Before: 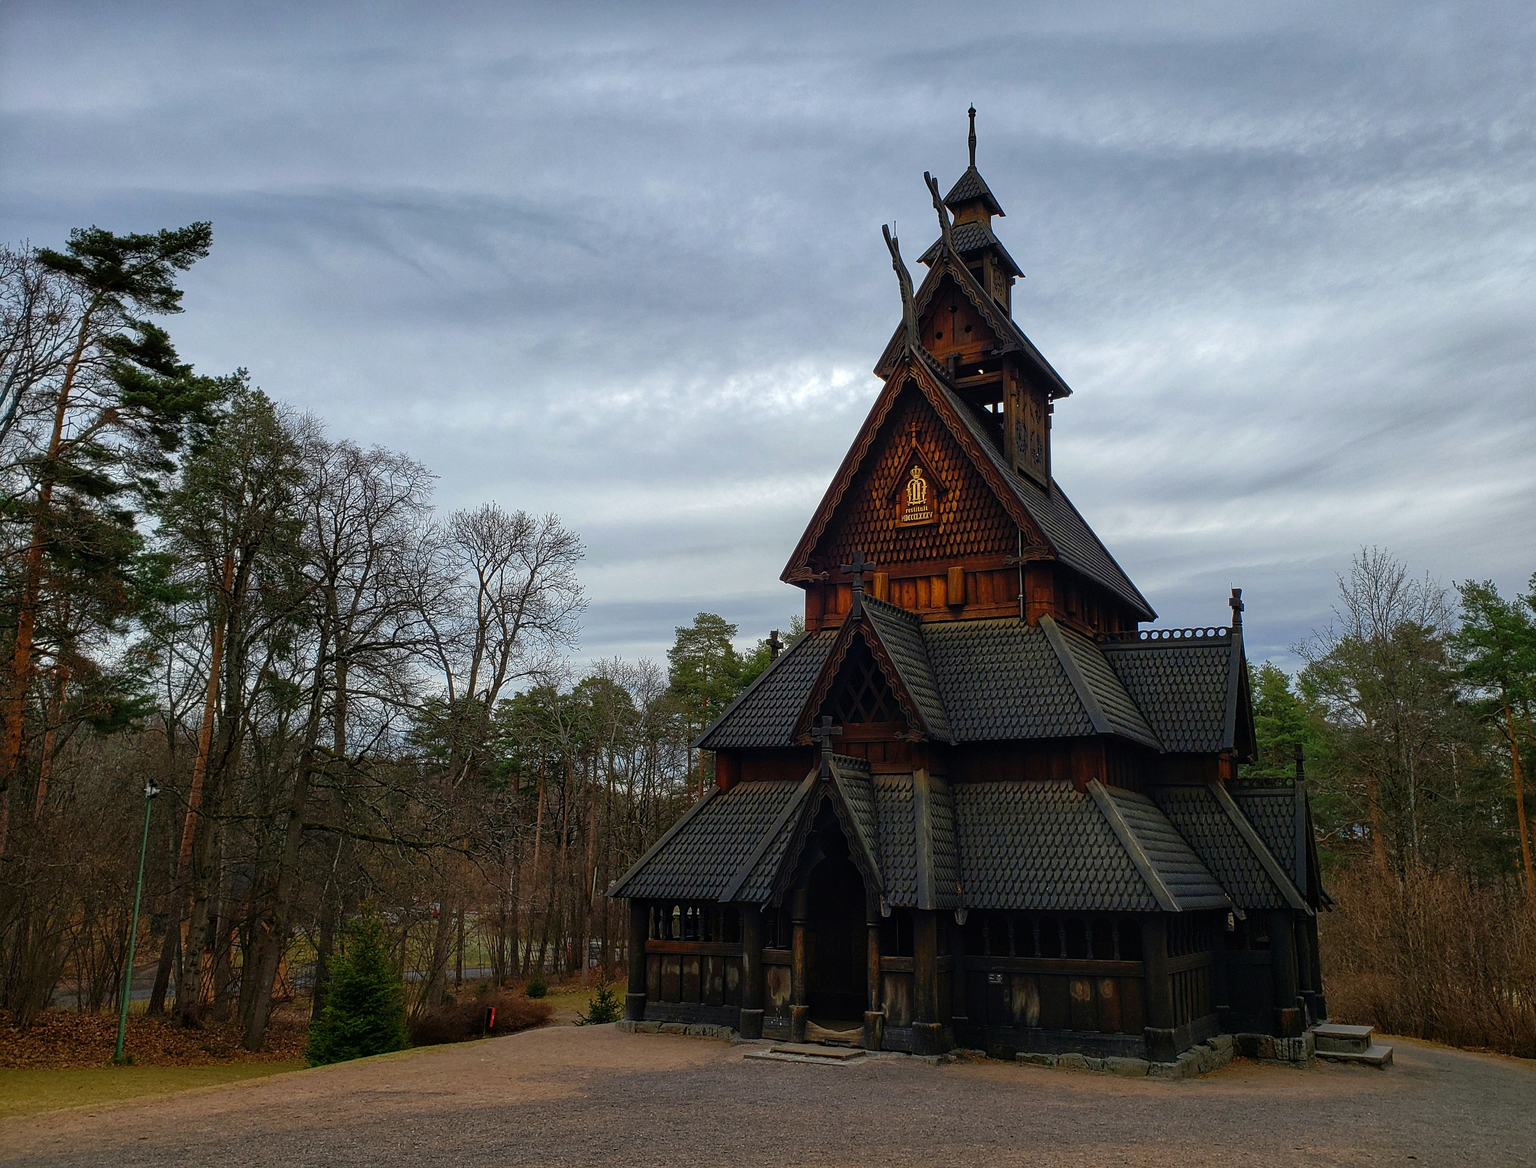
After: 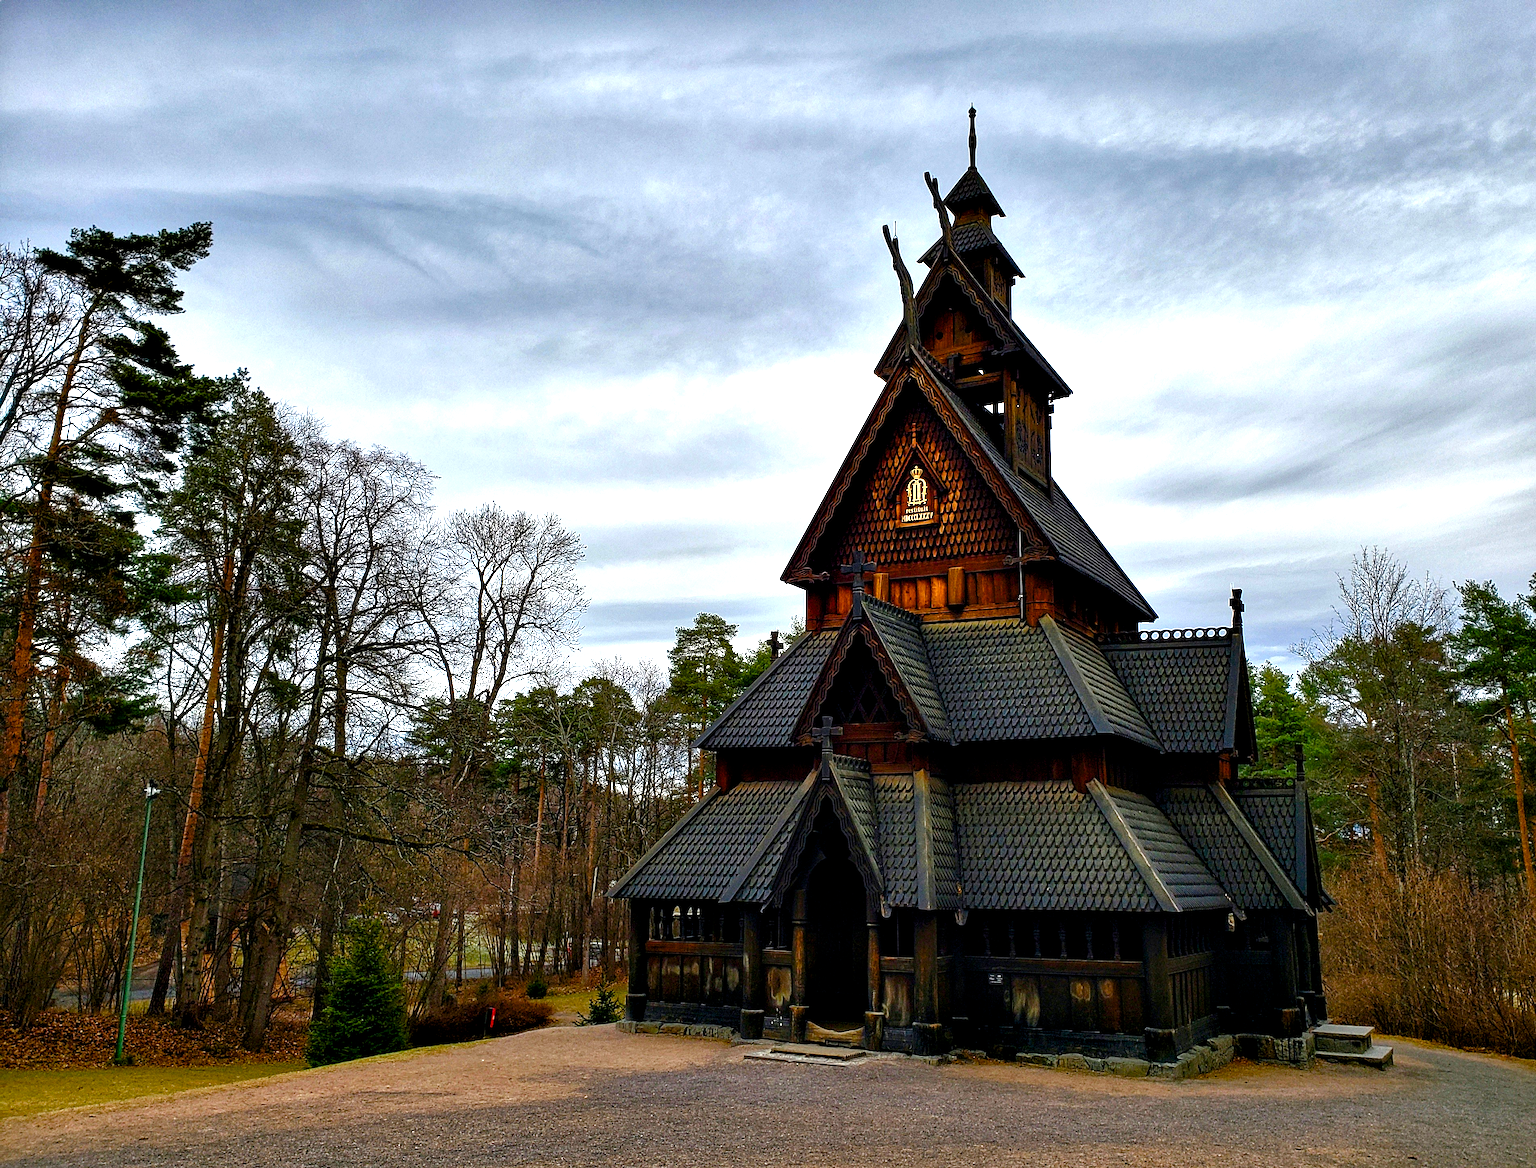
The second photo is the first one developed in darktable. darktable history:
contrast equalizer: octaves 7, y [[0.6 ×6], [0.55 ×6], [0 ×6], [0 ×6], [0 ×6]]
color balance rgb: perceptual saturation grading › global saturation 25%, perceptual saturation grading › highlights -50%, perceptual saturation grading › shadows 30%, perceptual brilliance grading › global brilliance 12%, global vibrance 20%
exposure: exposure 0.236 EV, compensate highlight preservation false
